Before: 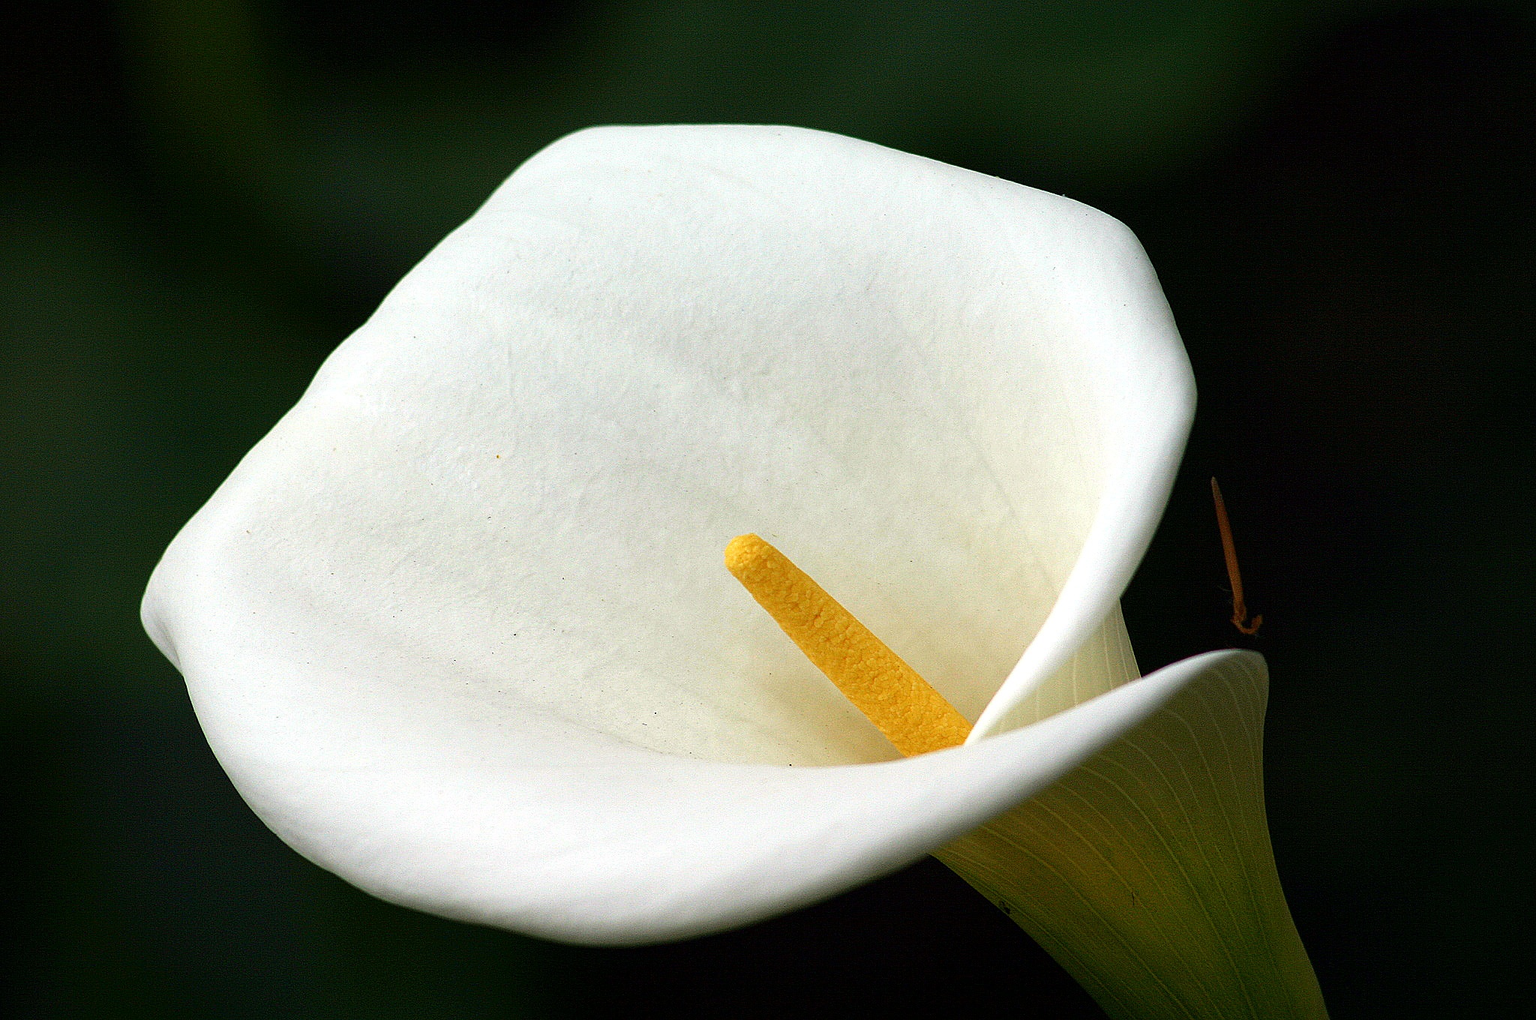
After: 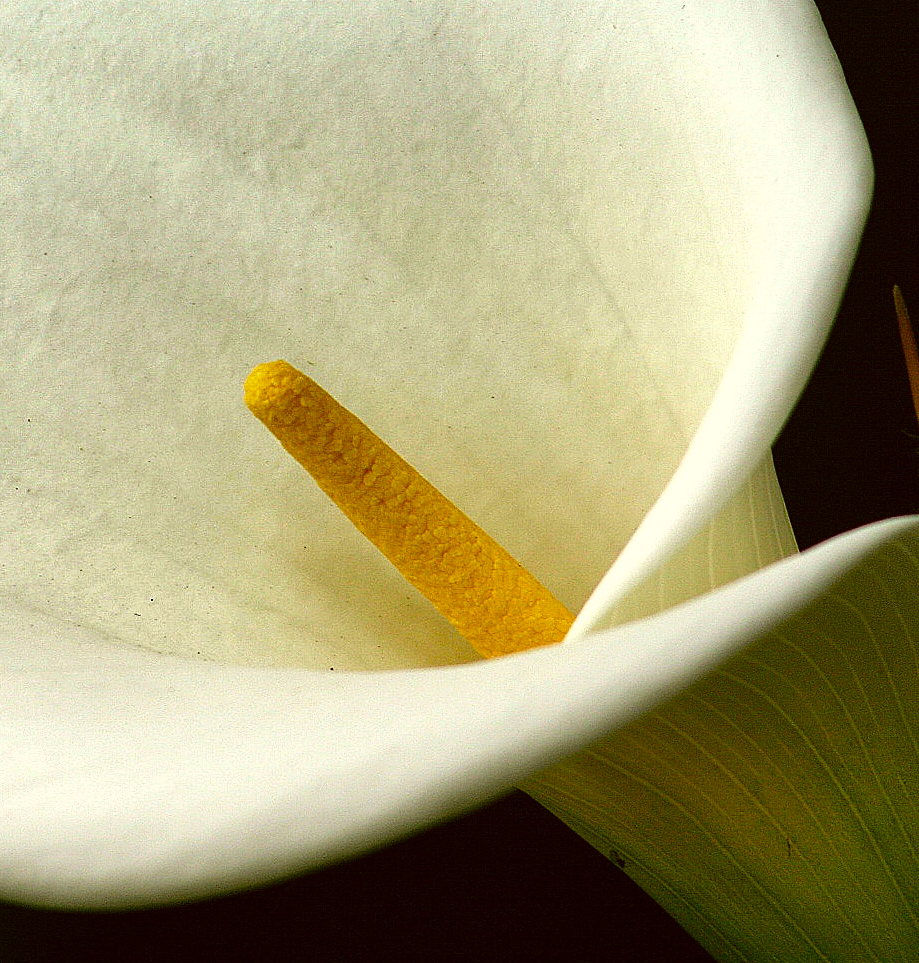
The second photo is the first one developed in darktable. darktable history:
color correction: highlights a* -1.69, highlights b* 10.34, shadows a* 0.612, shadows b* 19.6
crop: left 35.288%, top 25.811%, right 19.831%, bottom 3.374%
shadows and highlights: radius 132.69, soften with gaussian
